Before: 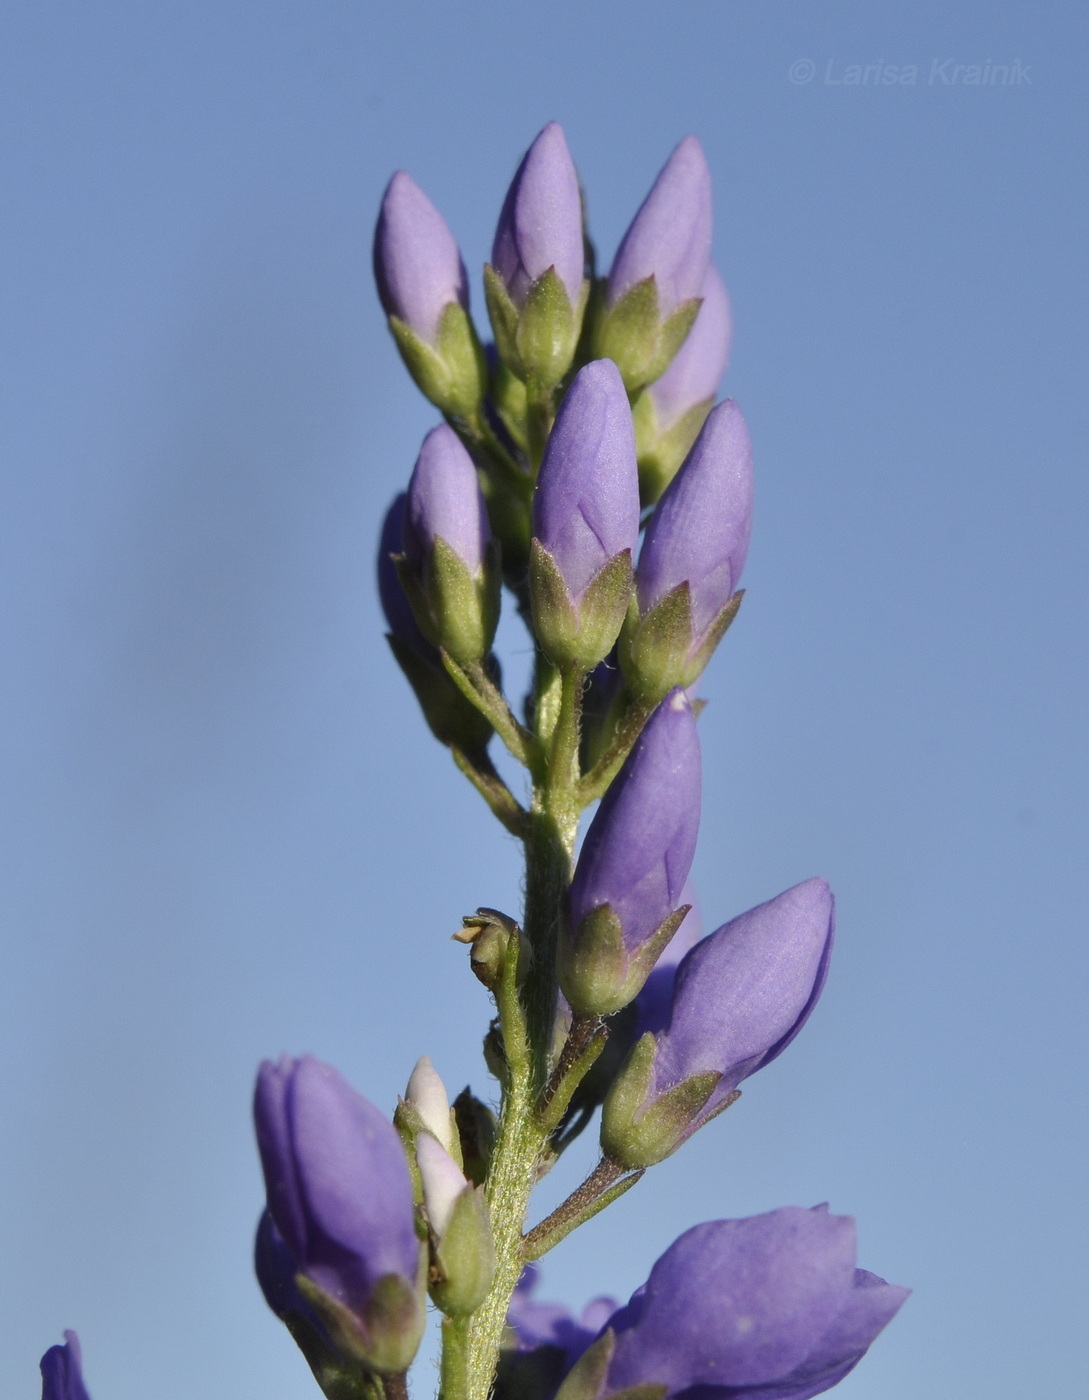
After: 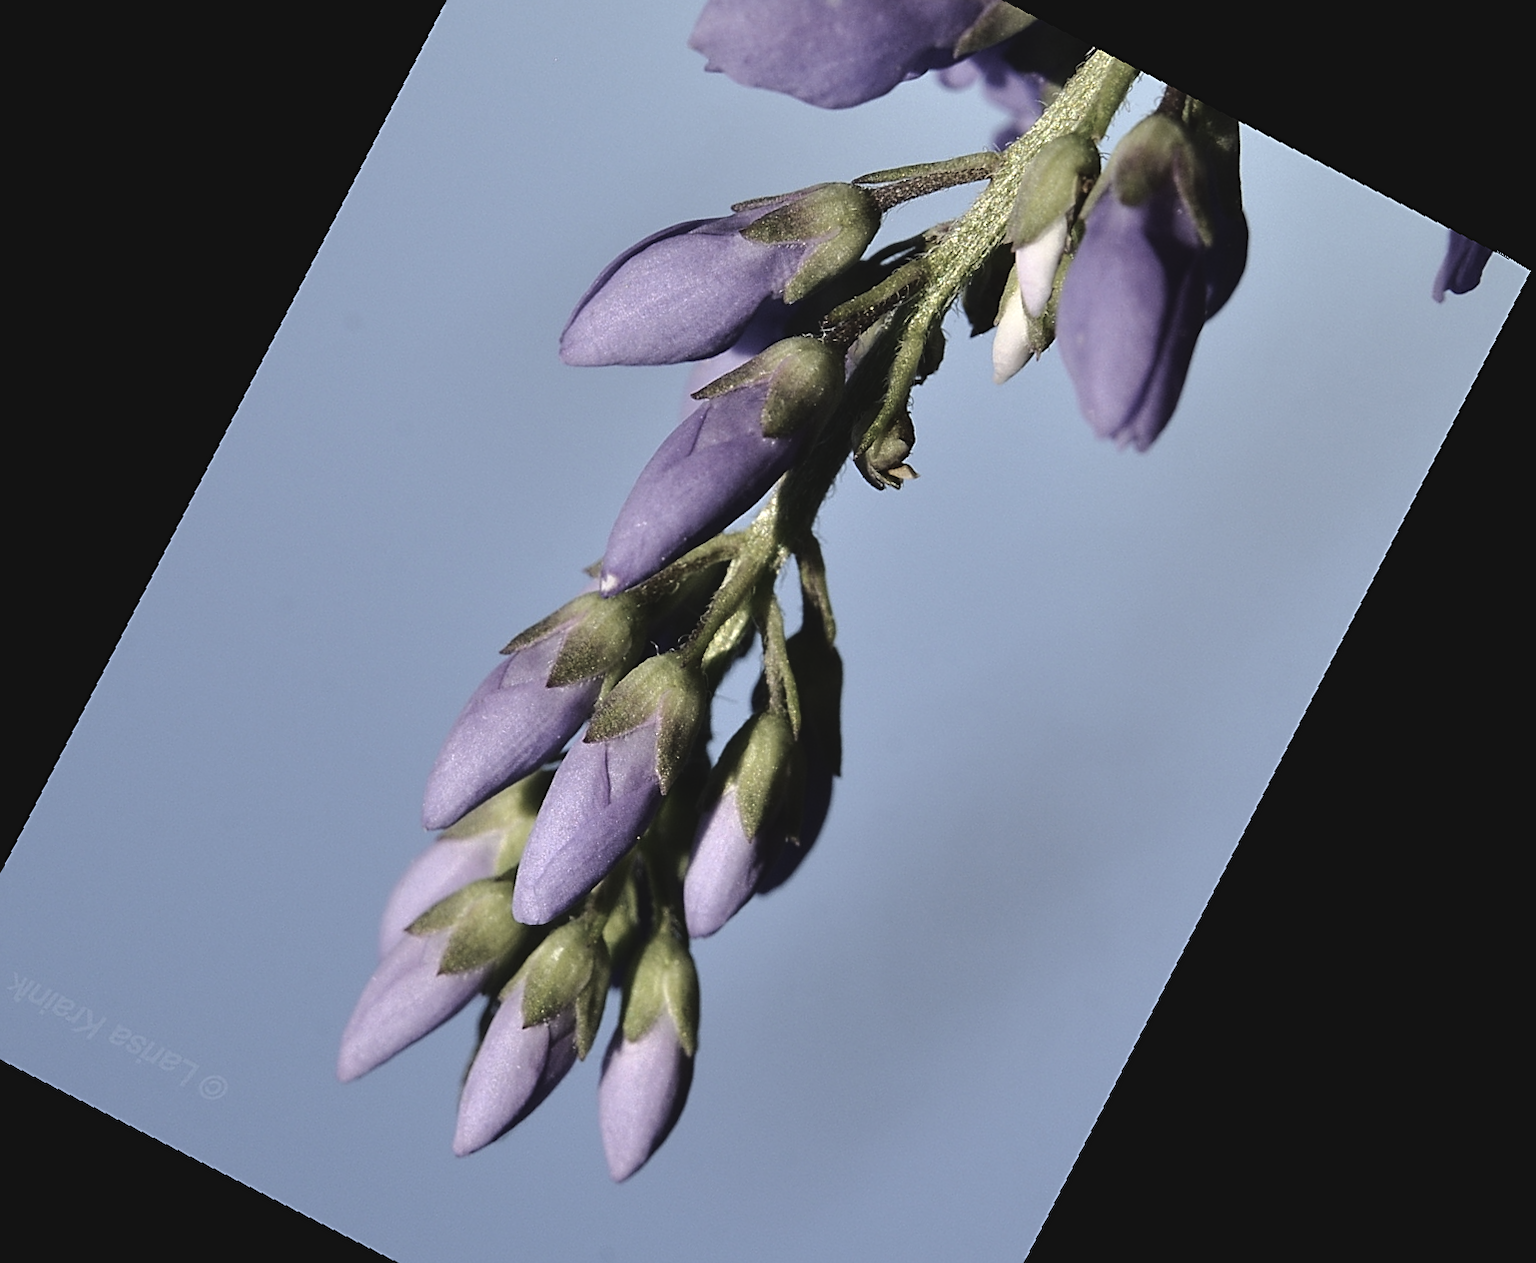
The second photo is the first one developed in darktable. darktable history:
tone equalizer: -8 EV -0.417 EV, -7 EV -0.389 EV, -6 EV -0.333 EV, -5 EV -0.222 EV, -3 EV 0.222 EV, -2 EV 0.333 EV, -1 EV 0.389 EV, +0 EV 0.417 EV, edges refinement/feathering 500, mask exposure compensation -1.57 EV, preserve details no
rotate and perspective: rotation -4.25°, automatic cropping off
exposure: black level correction -0.025, exposure -0.117 EV, compensate highlight preservation false
tone curve: curves: ch0 [(0, 0) (0.224, 0.12) (0.375, 0.296) (0.528, 0.472) (0.681, 0.634) (0.8, 0.766) (0.873, 0.877) (1, 1)], preserve colors basic power
crop and rotate: angle 148.68°, left 9.111%, top 15.603%, right 4.588%, bottom 17.041%
contrast brightness saturation: contrast 0.1, saturation -0.3
sharpen: amount 0.6
